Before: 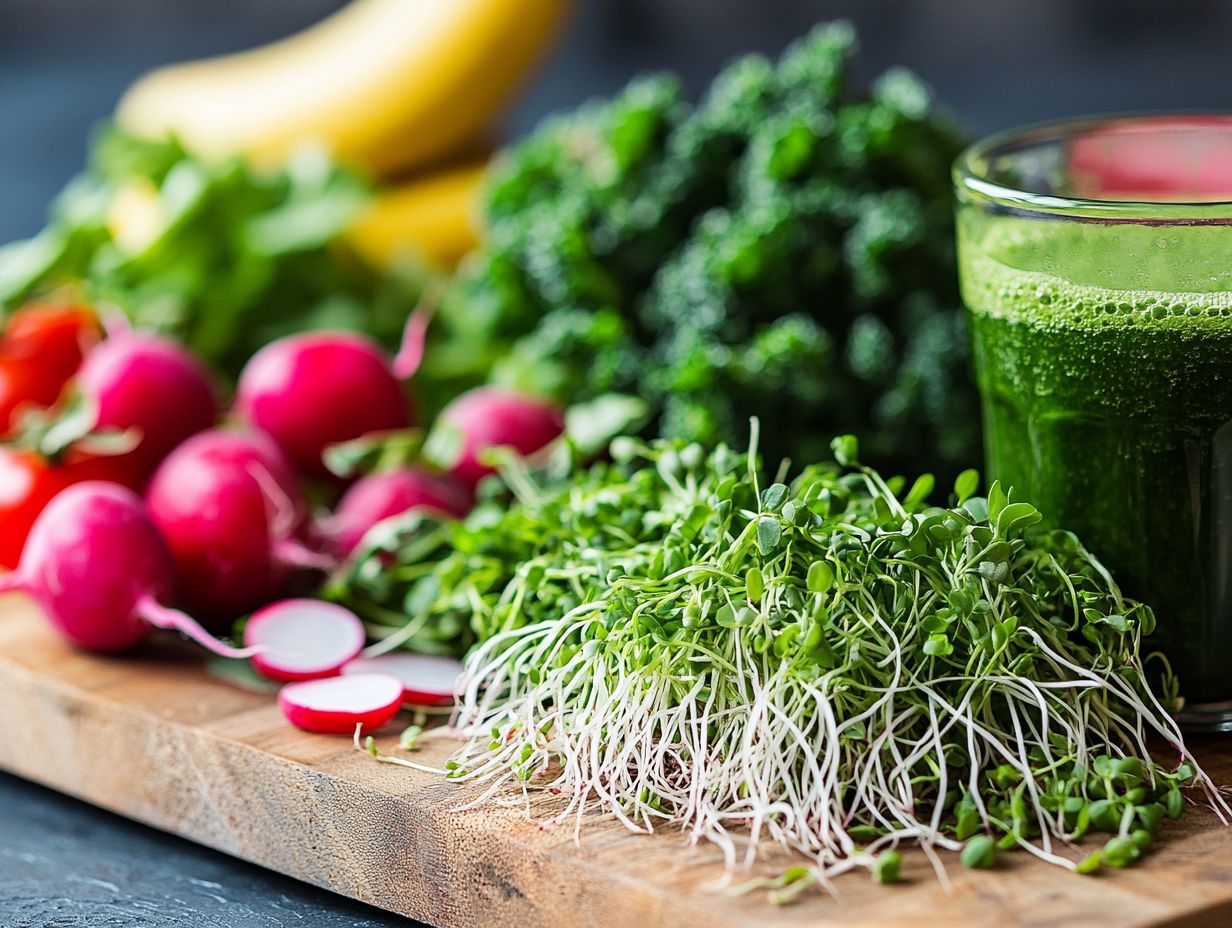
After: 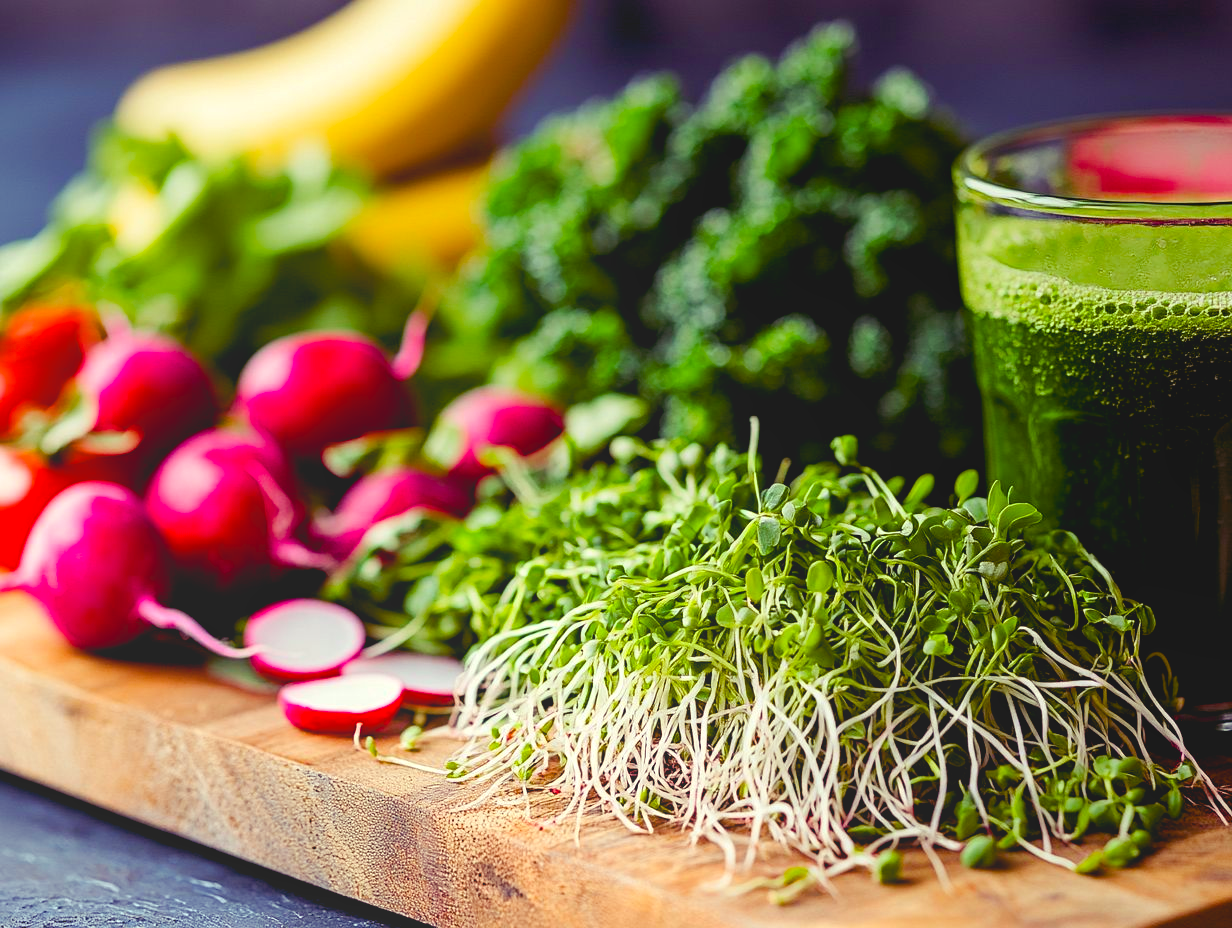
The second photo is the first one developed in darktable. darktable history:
contrast equalizer: octaves 7, y [[0.5, 0.502, 0.506, 0.511, 0.52, 0.537], [0.5 ×6], [0.505, 0.509, 0.518, 0.534, 0.553, 0.561], [0 ×6], [0 ×6]]
local contrast: detail 69%
color balance rgb: shadows lift › luminance -21.66%, shadows lift › chroma 8.98%, shadows lift › hue 283.37°, power › chroma 1.55%, power › hue 25.59°, highlights gain › luminance 6.08%, highlights gain › chroma 2.55%, highlights gain › hue 90°, global offset › luminance -0.87%, perceptual saturation grading › global saturation 27.49%, perceptual saturation grading › highlights -28.39%, perceptual saturation grading › mid-tones 15.22%, perceptual saturation grading › shadows 33.98%, perceptual brilliance grading › highlights 10%, perceptual brilliance grading › mid-tones 5%
